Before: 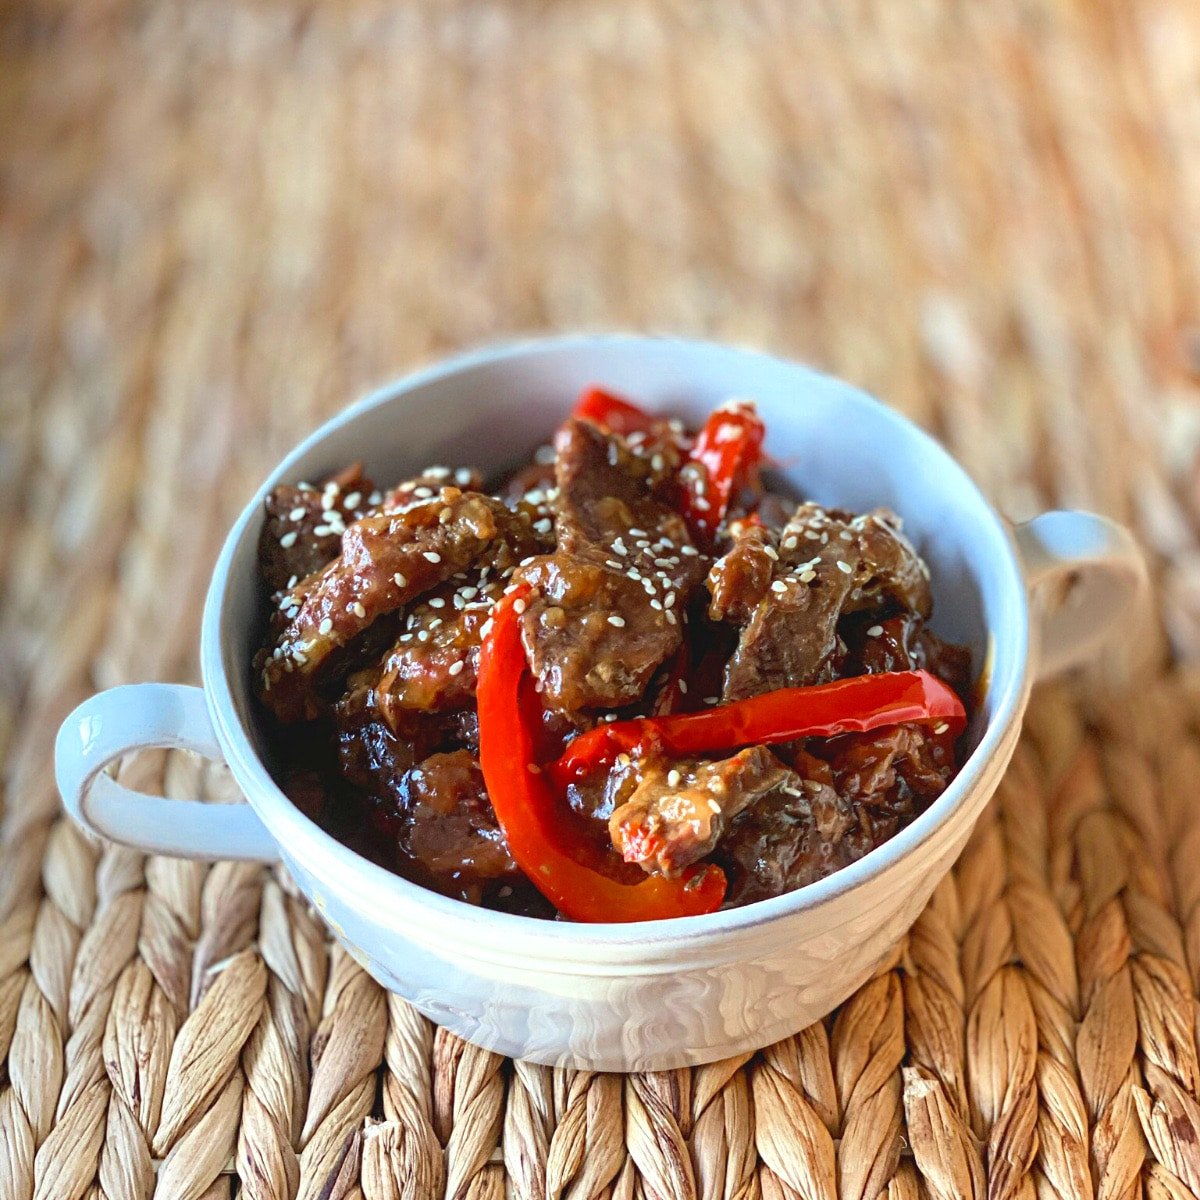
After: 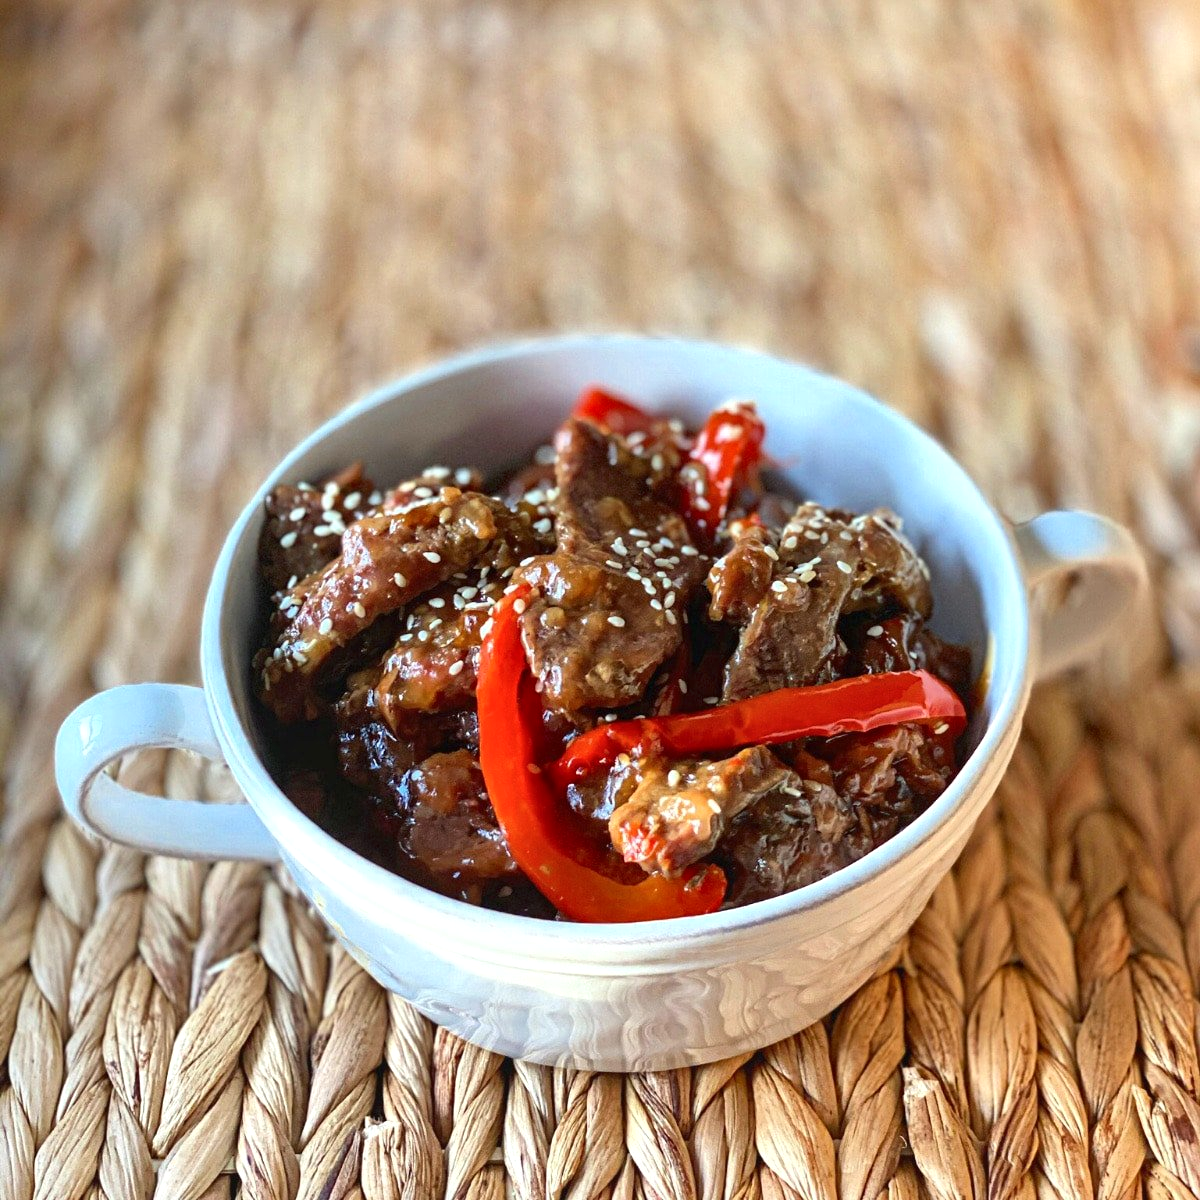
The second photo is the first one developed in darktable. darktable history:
local contrast: mode bilateral grid, contrast 20, coarseness 50, detail 140%, midtone range 0.2
